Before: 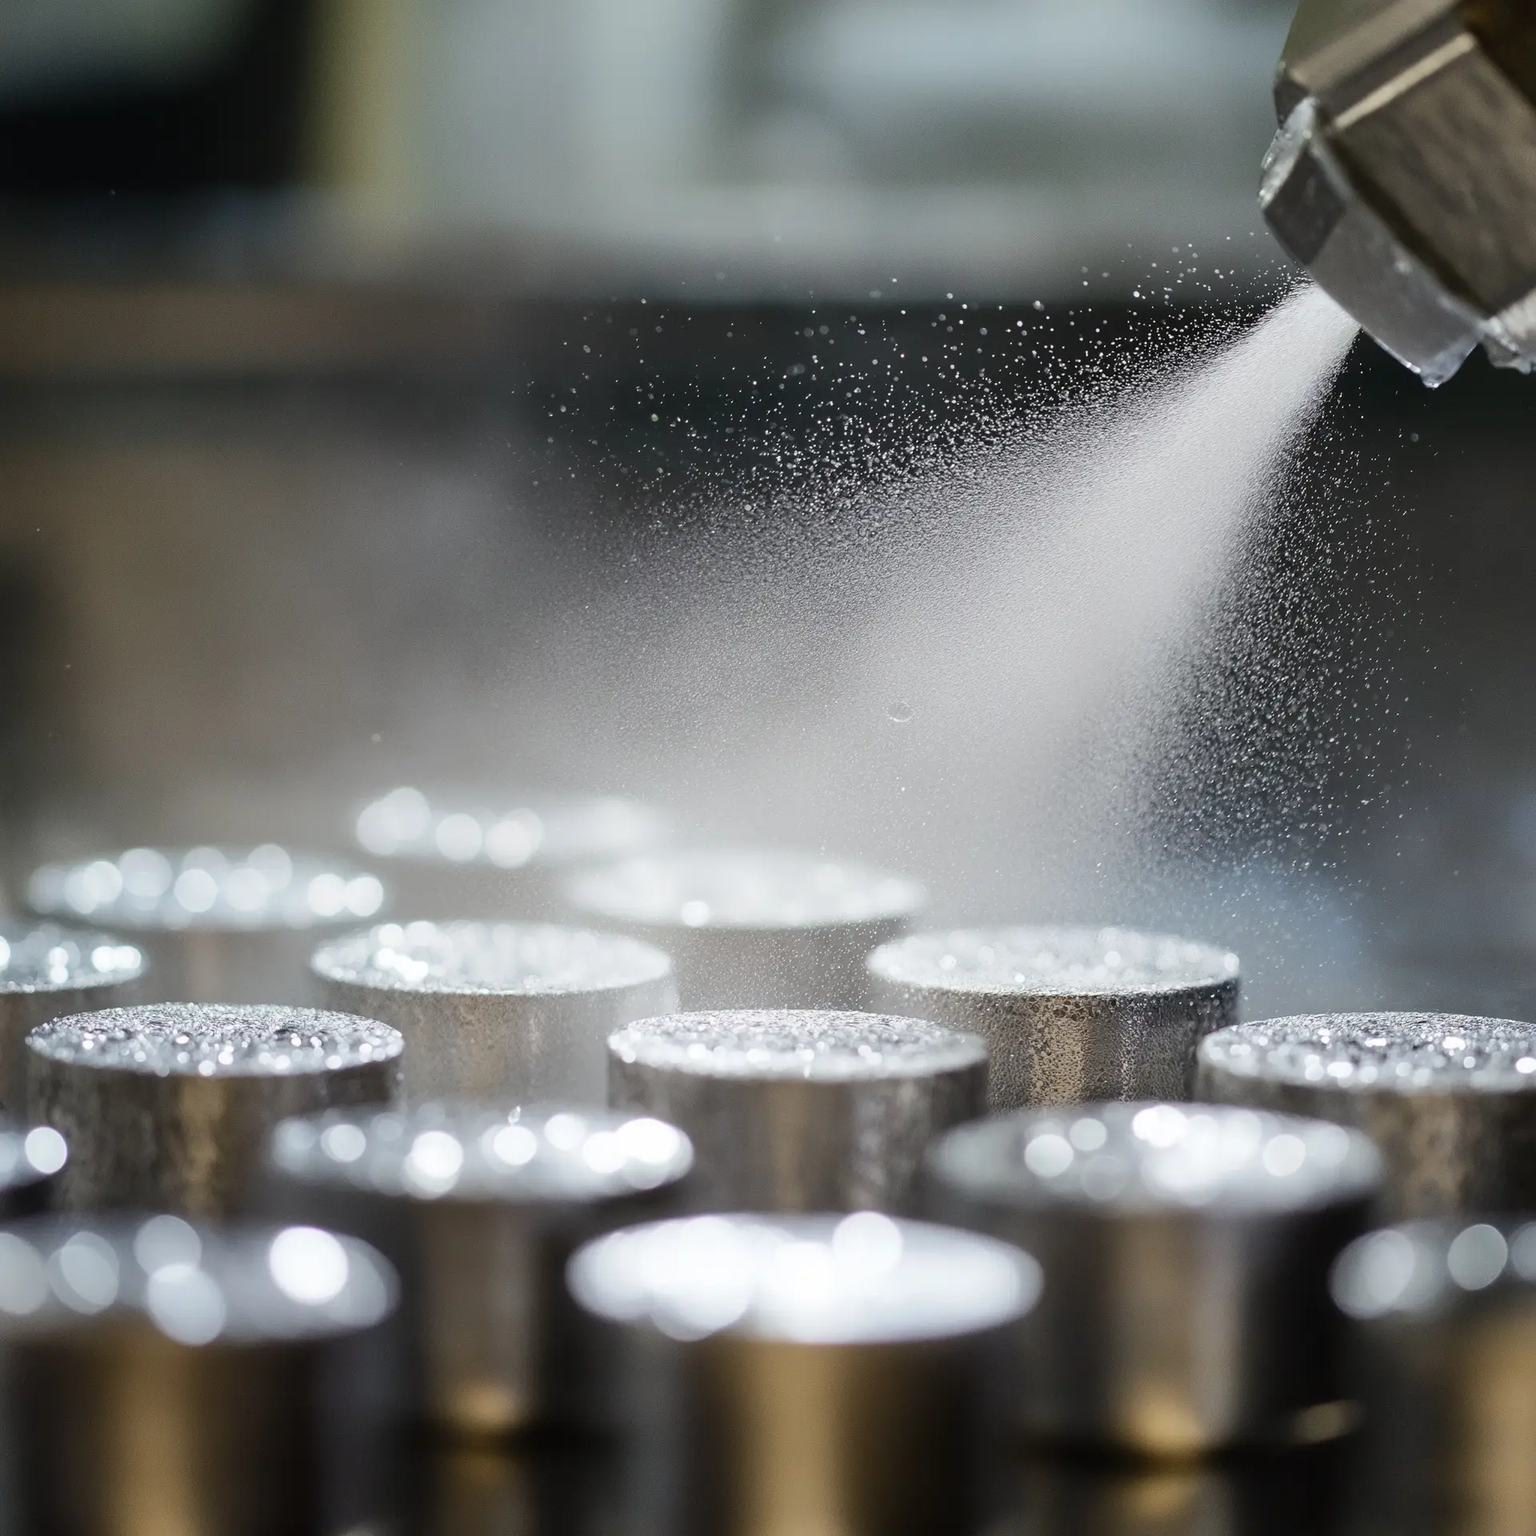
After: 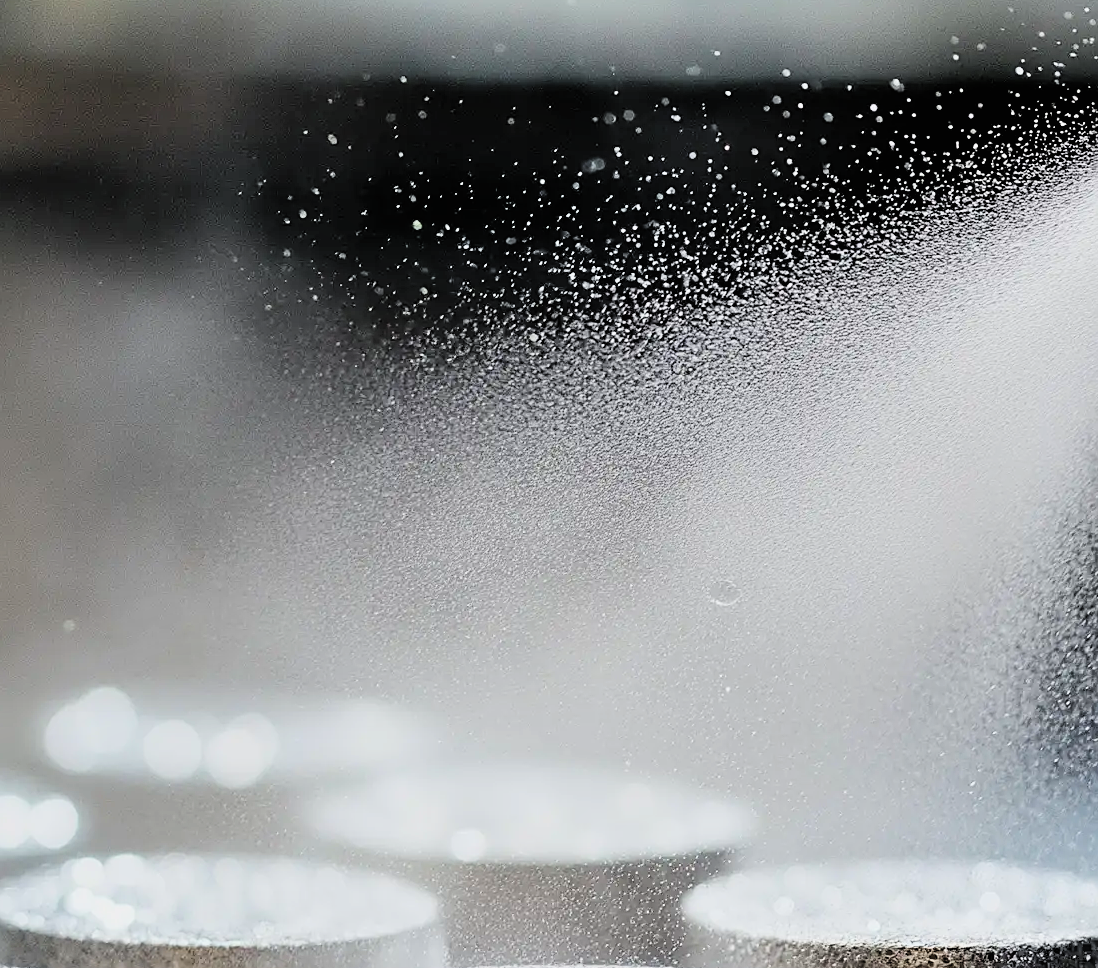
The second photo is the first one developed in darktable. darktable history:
filmic rgb: black relative exposure -3.86 EV, white relative exposure 3.48 EV, hardness 2.63, contrast 1.103
crop: left 20.932%, top 15.471%, right 21.848%, bottom 34.081%
white balance: emerald 1
contrast brightness saturation: contrast 0.2, brightness 0.16, saturation 0.22
shadows and highlights: soften with gaussian
sharpen: on, module defaults
